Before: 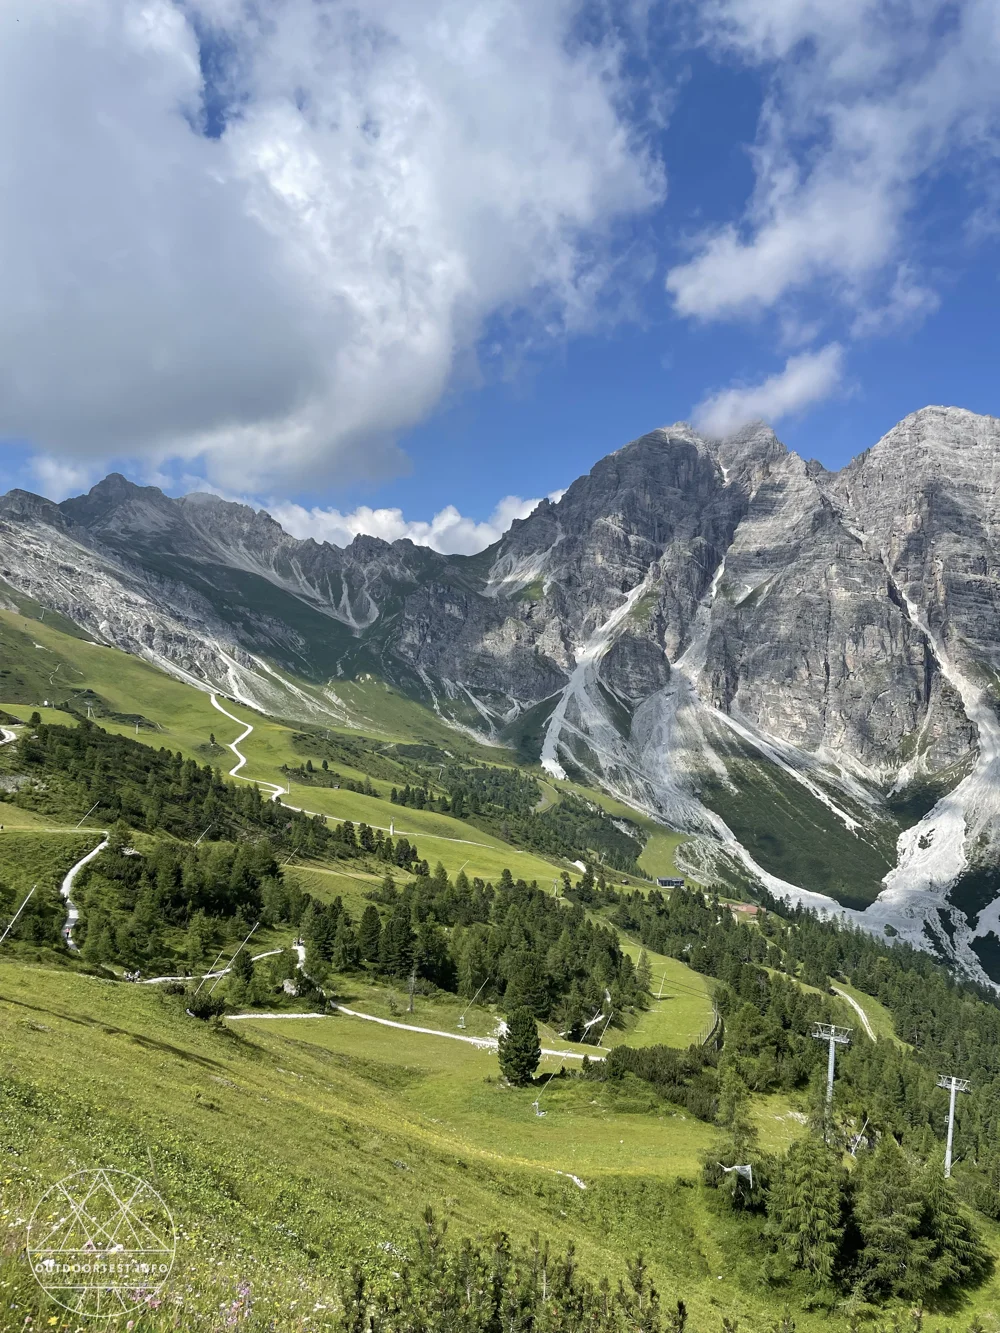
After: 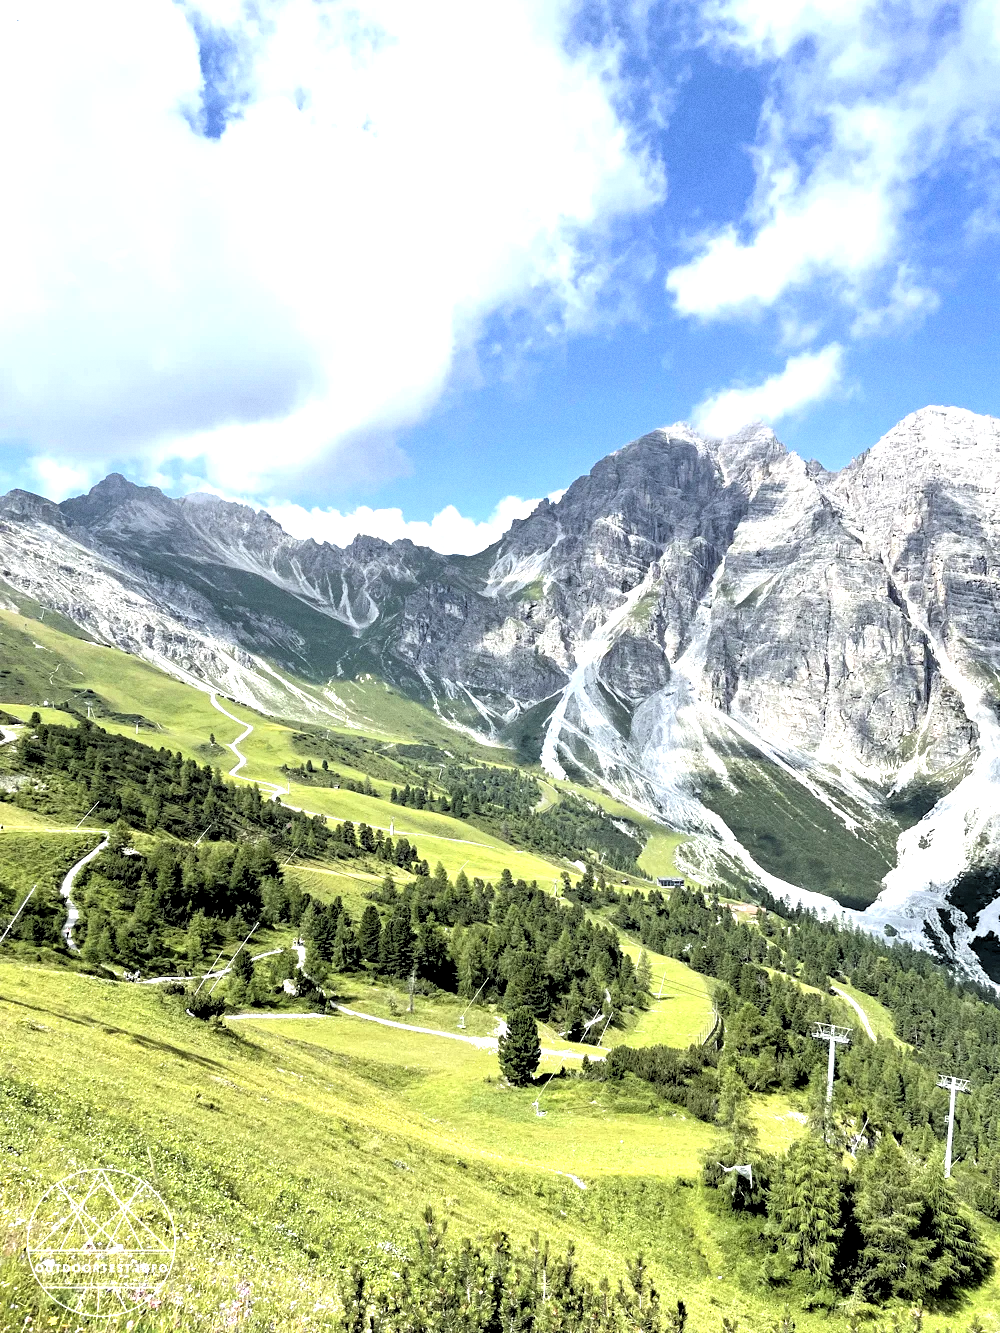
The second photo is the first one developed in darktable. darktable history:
rgb levels: levels [[0.034, 0.472, 0.904], [0, 0.5, 1], [0, 0.5, 1]]
exposure: exposure 1.223 EV, compensate highlight preservation false
grain: coarseness 0.09 ISO
